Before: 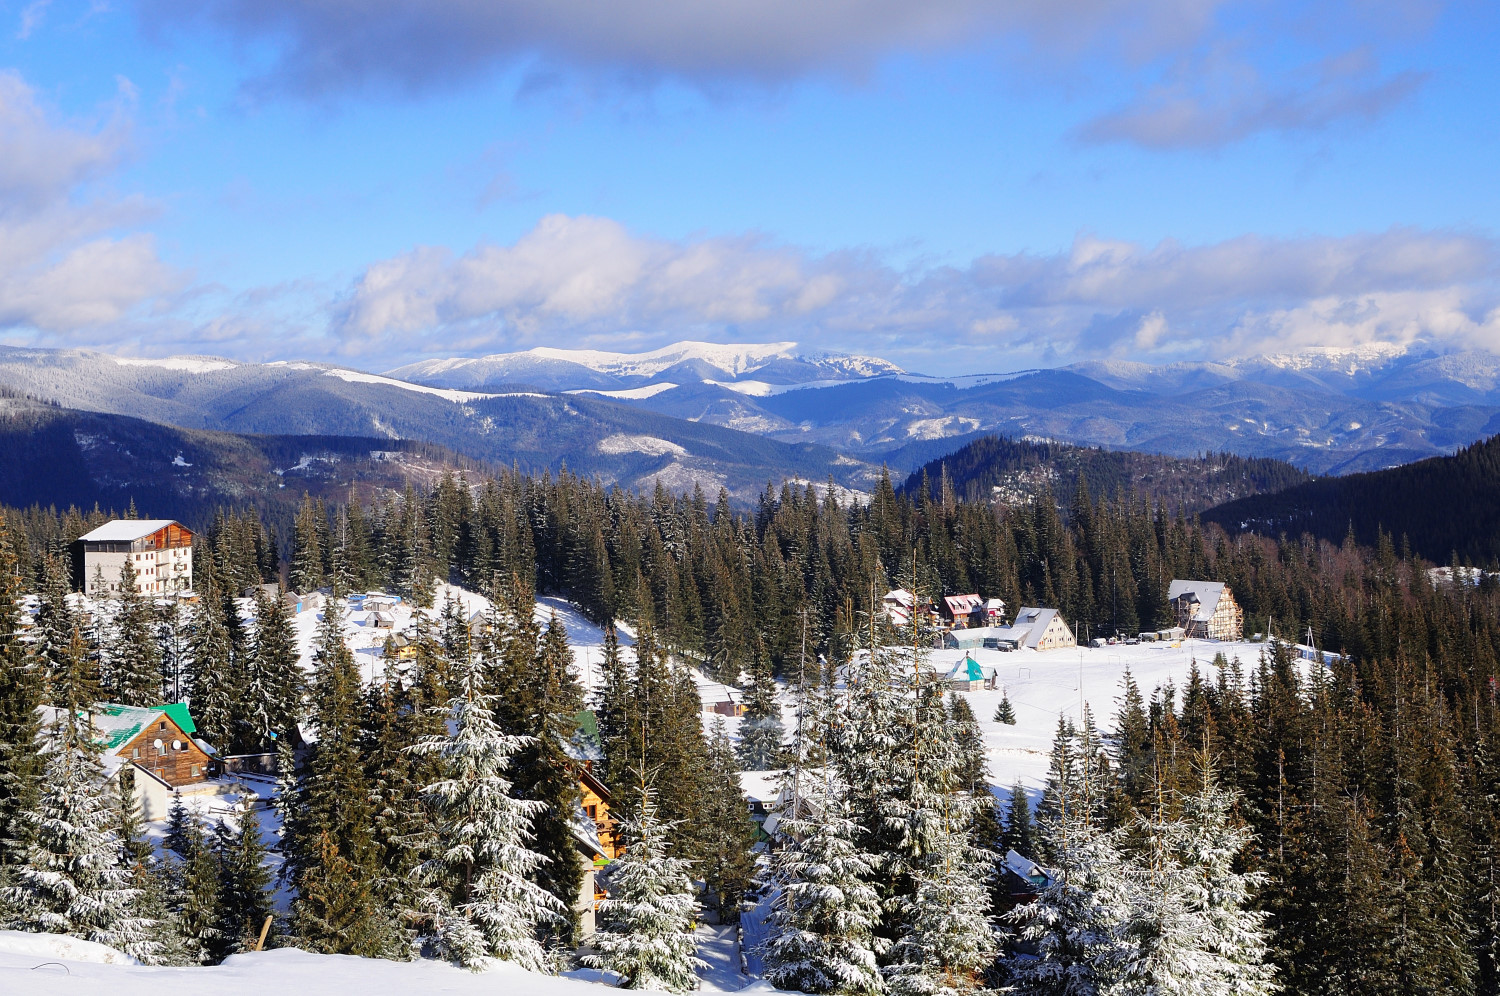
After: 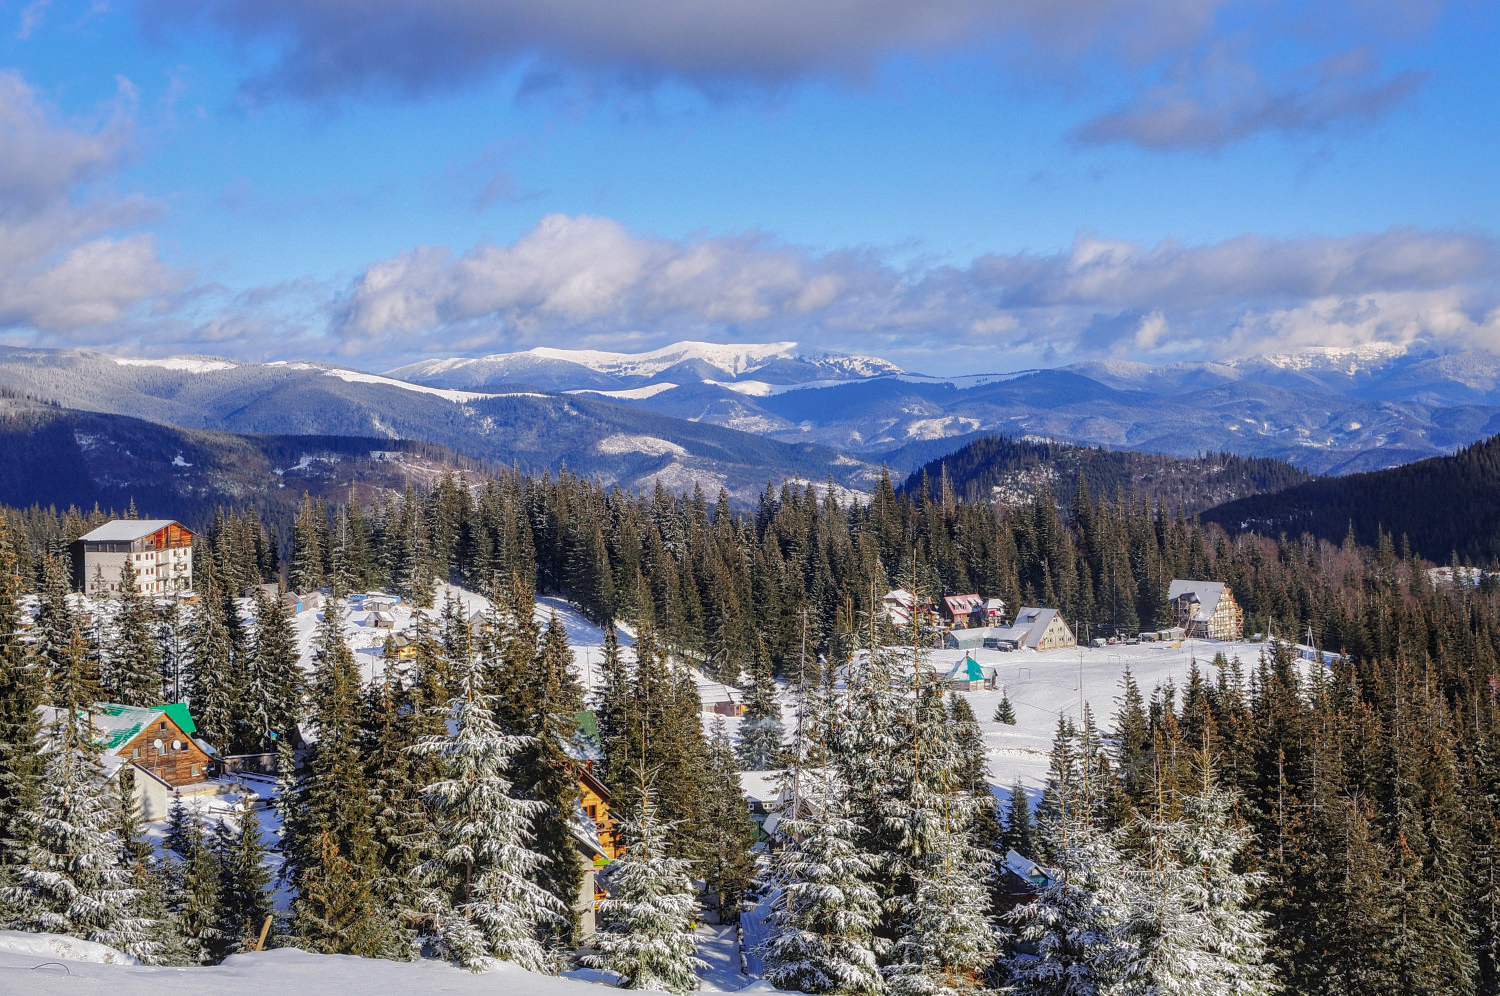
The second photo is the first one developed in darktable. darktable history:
shadows and highlights: shadows 39.8, highlights -59.74
local contrast: highlights 0%, shadows 2%, detail 134%
